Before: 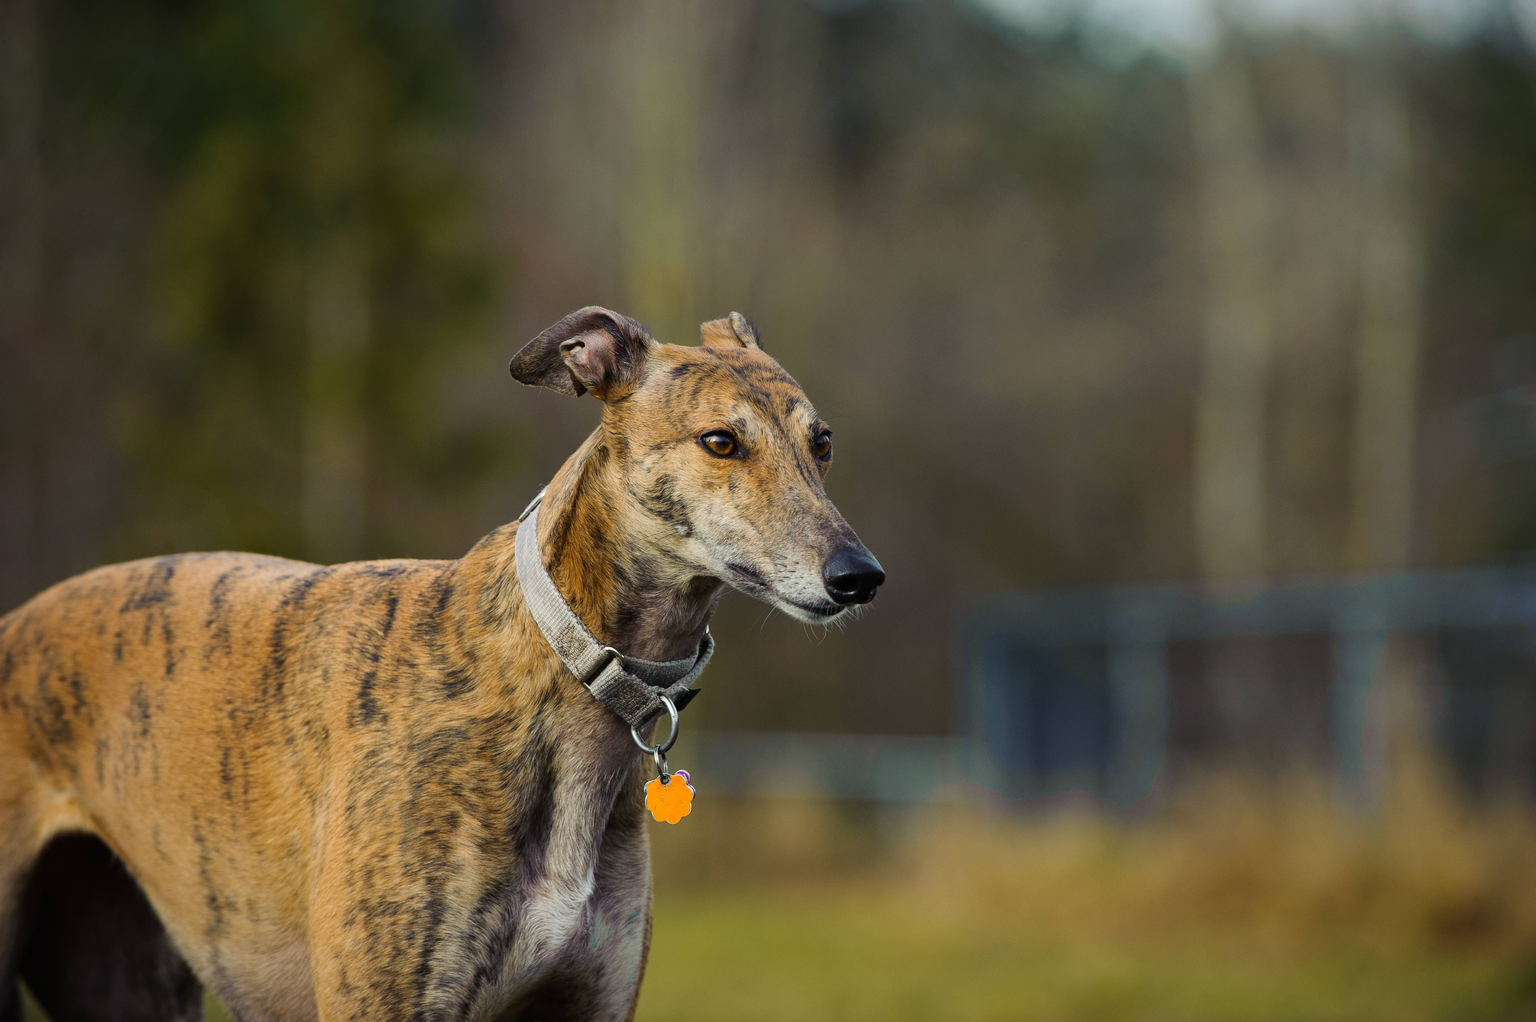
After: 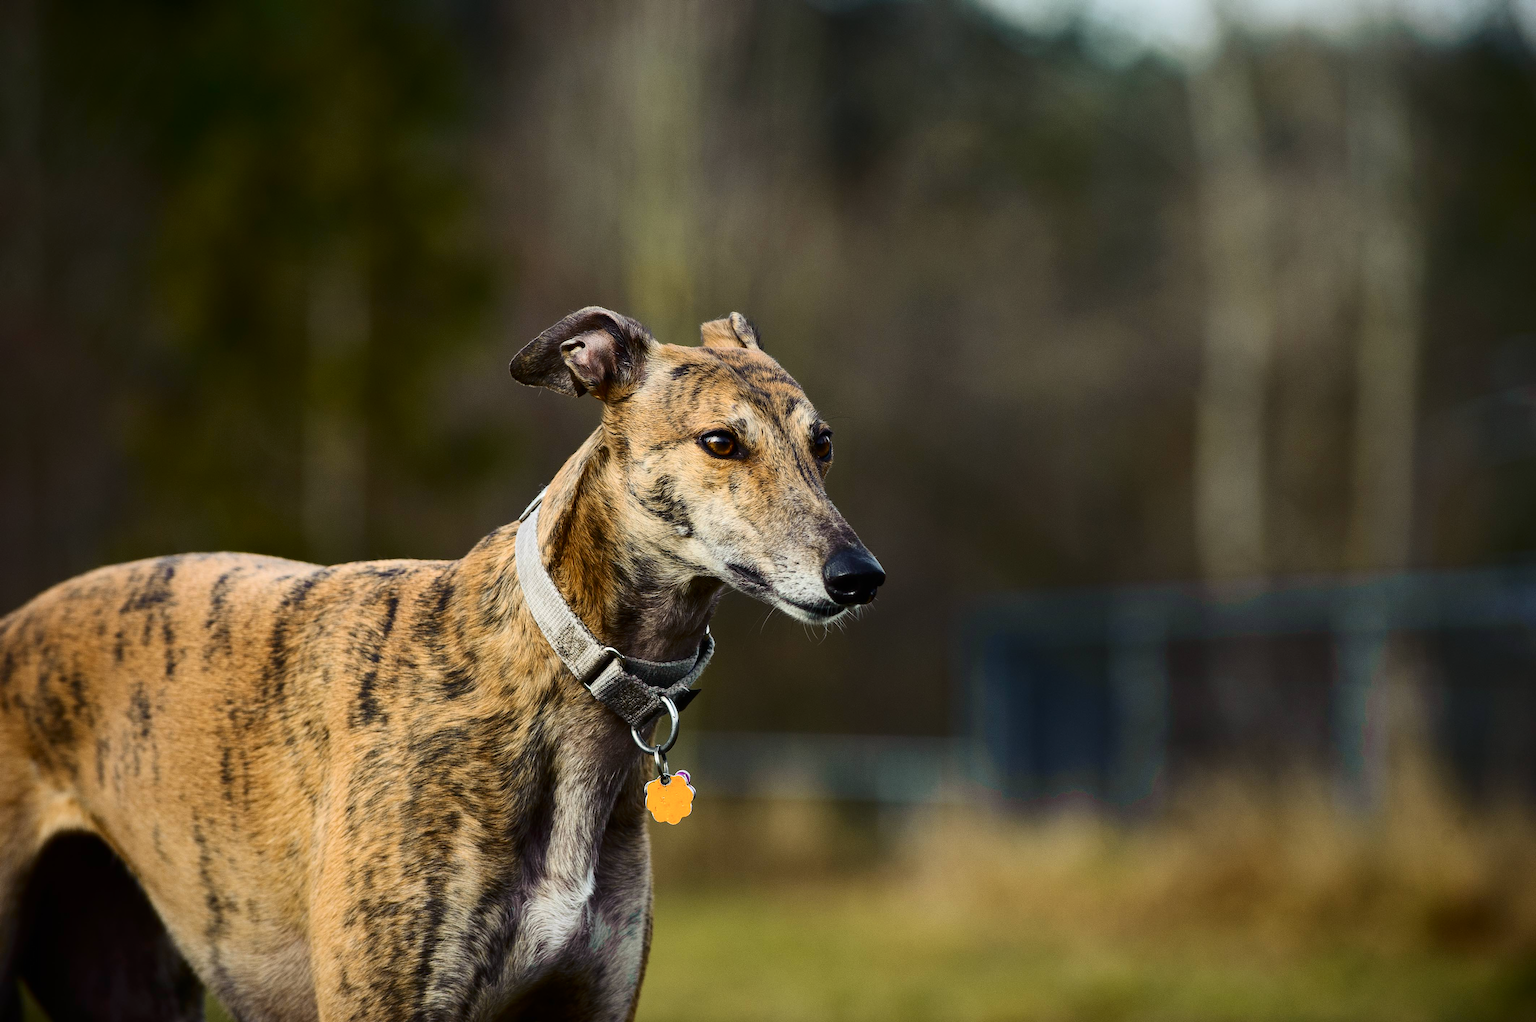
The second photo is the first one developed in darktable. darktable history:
contrast brightness saturation: contrast 0.293
